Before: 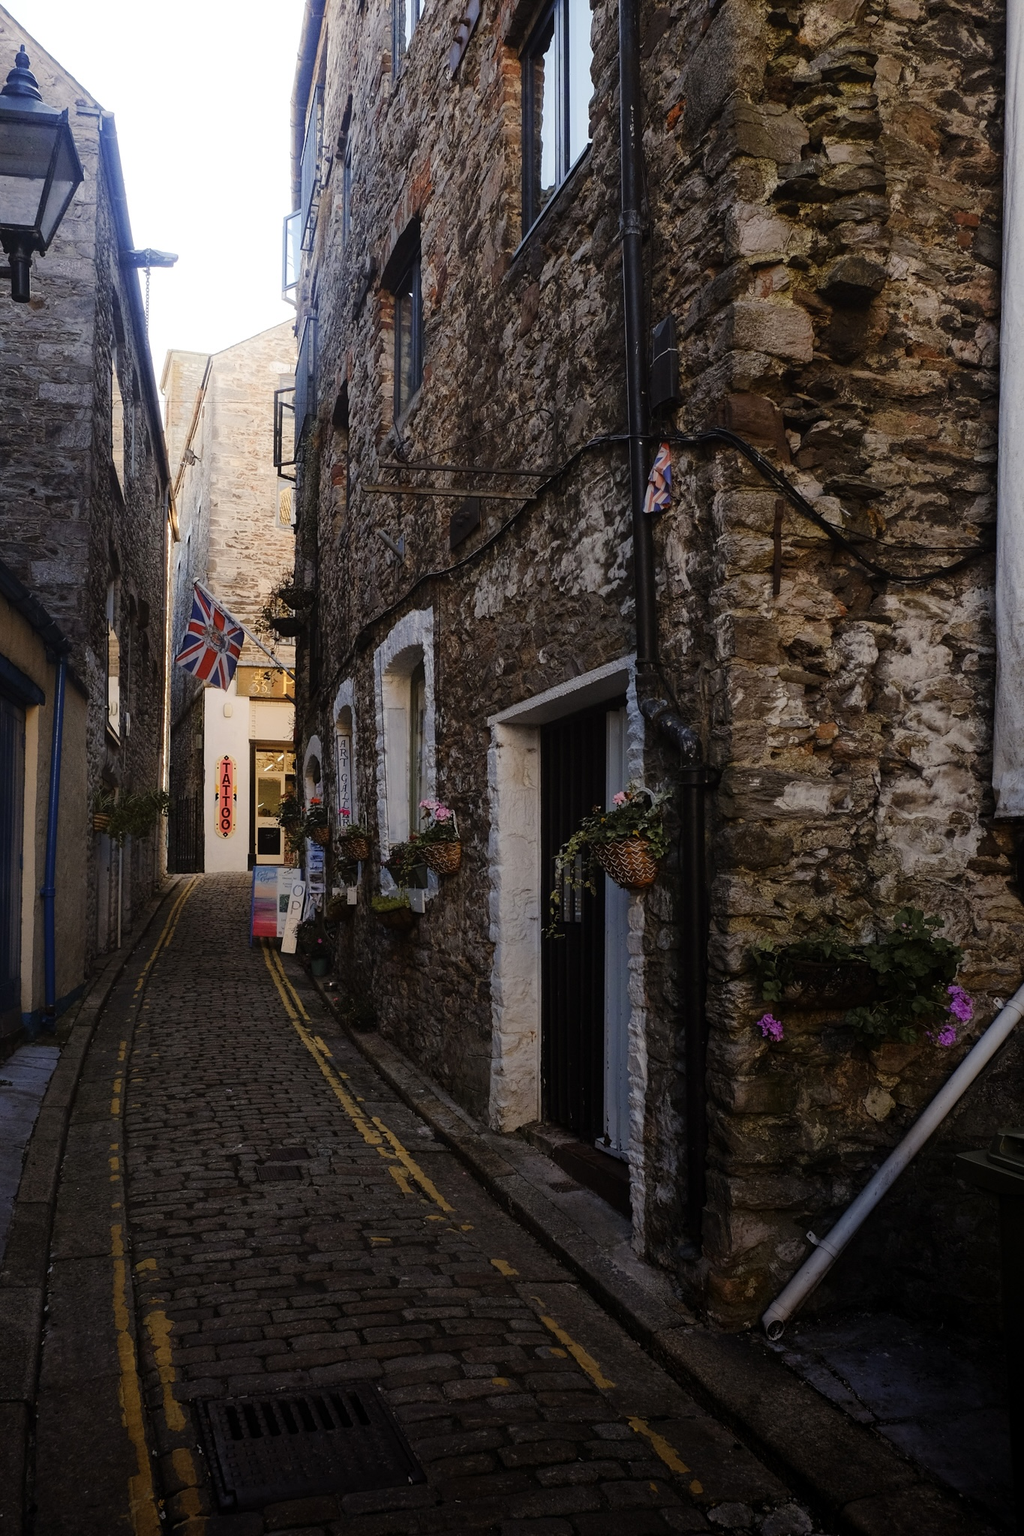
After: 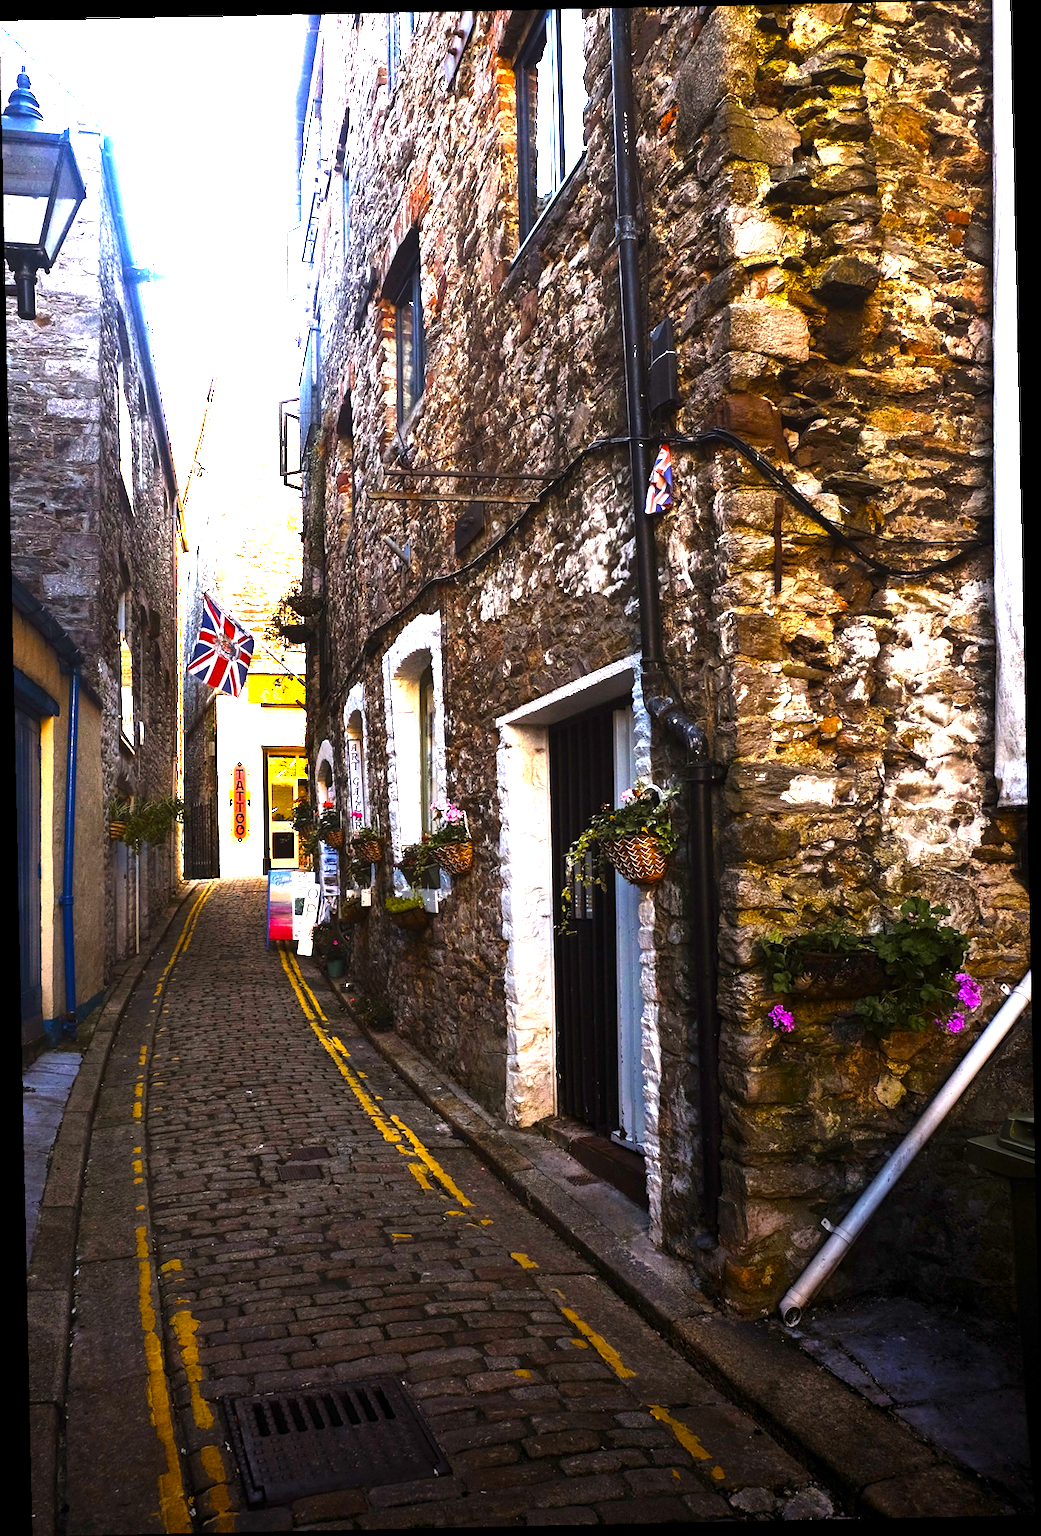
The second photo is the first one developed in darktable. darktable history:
color balance rgb: perceptual saturation grading › global saturation 25%, perceptual brilliance grading › global brilliance 35%, perceptual brilliance grading › highlights 50%, perceptual brilliance grading › mid-tones 60%, perceptual brilliance grading › shadows 35%, global vibrance 20%
rotate and perspective: rotation -1.24°, automatic cropping off
